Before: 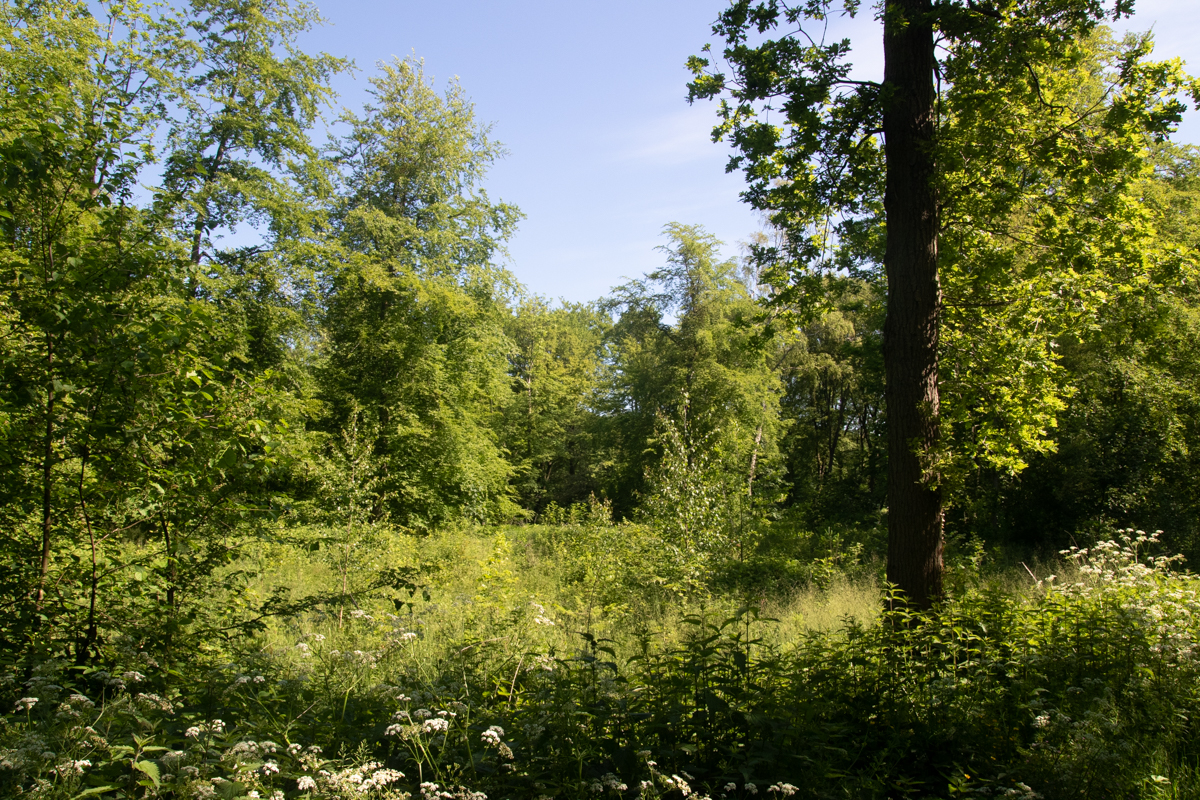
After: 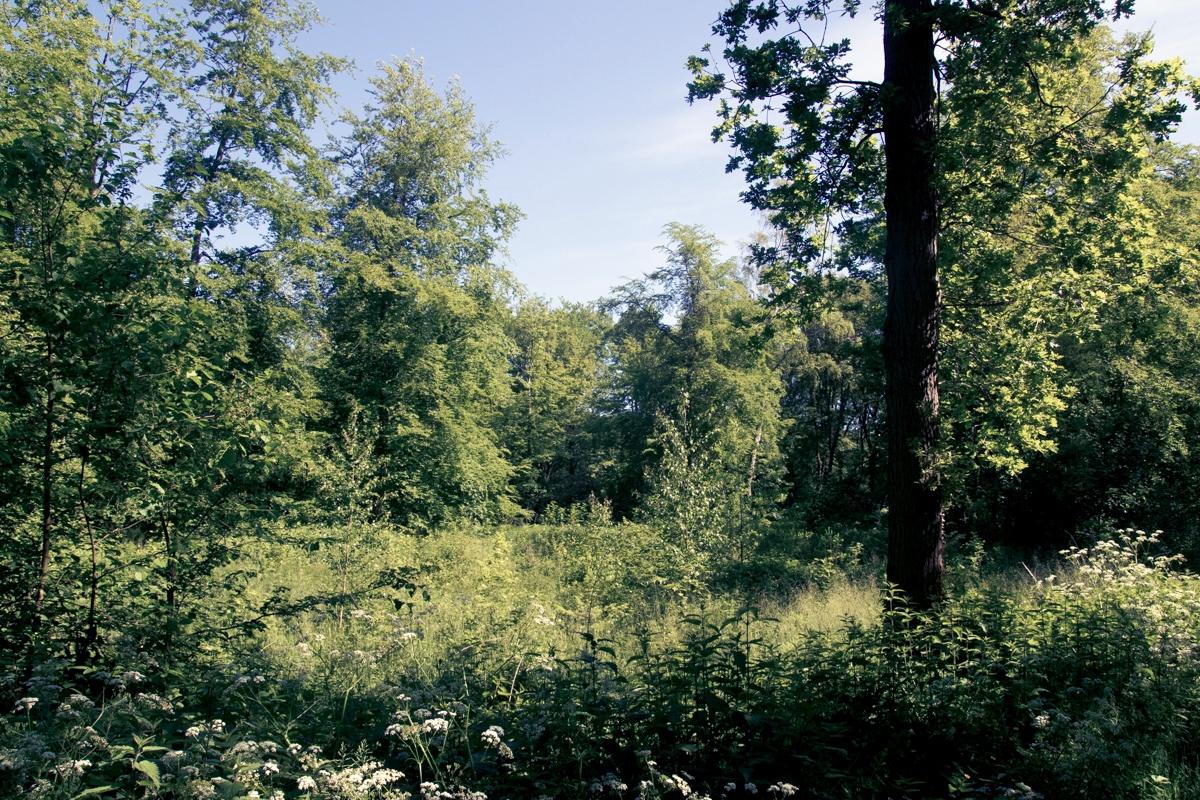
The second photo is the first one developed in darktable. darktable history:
color balance: input saturation 100.43%, contrast fulcrum 14.22%, output saturation 70.41%
color balance rgb: shadows lift › luminance -28.76%, shadows lift › chroma 15%, shadows lift › hue 270°, power › chroma 1%, power › hue 255°, highlights gain › luminance 7.14%, highlights gain › chroma 2%, highlights gain › hue 90°, global offset › luminance -0.29%, global offset › hue 260°, perceptual saturation grading › global saturation 20%, perceptual saturation grading › highlights -13.92%, perceptual saturation grading › shadows 50%
